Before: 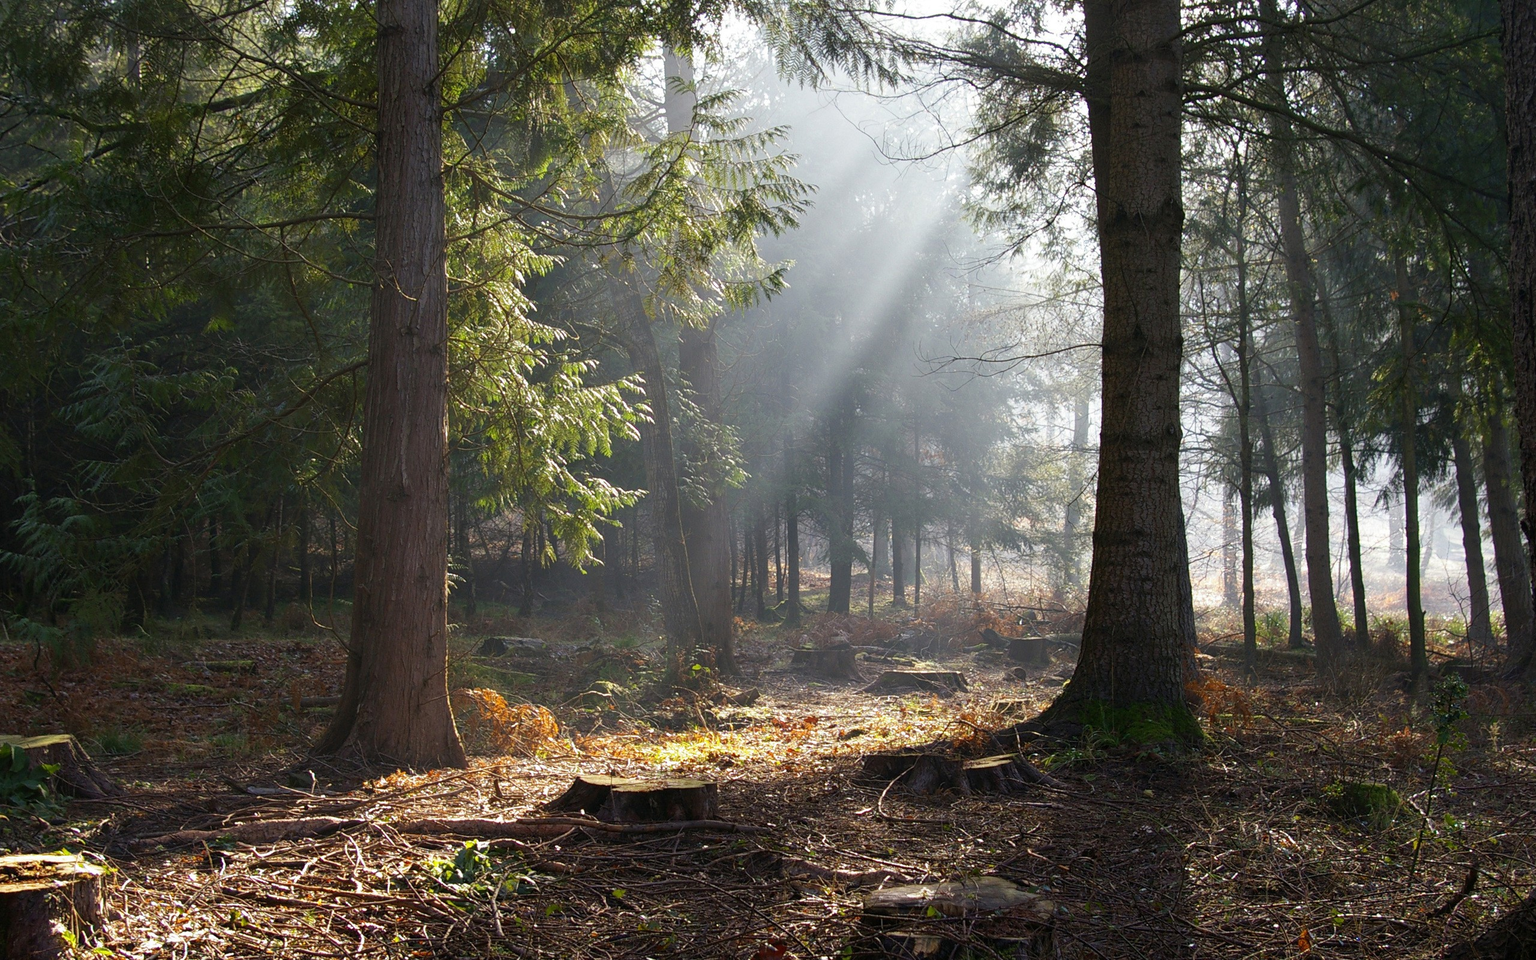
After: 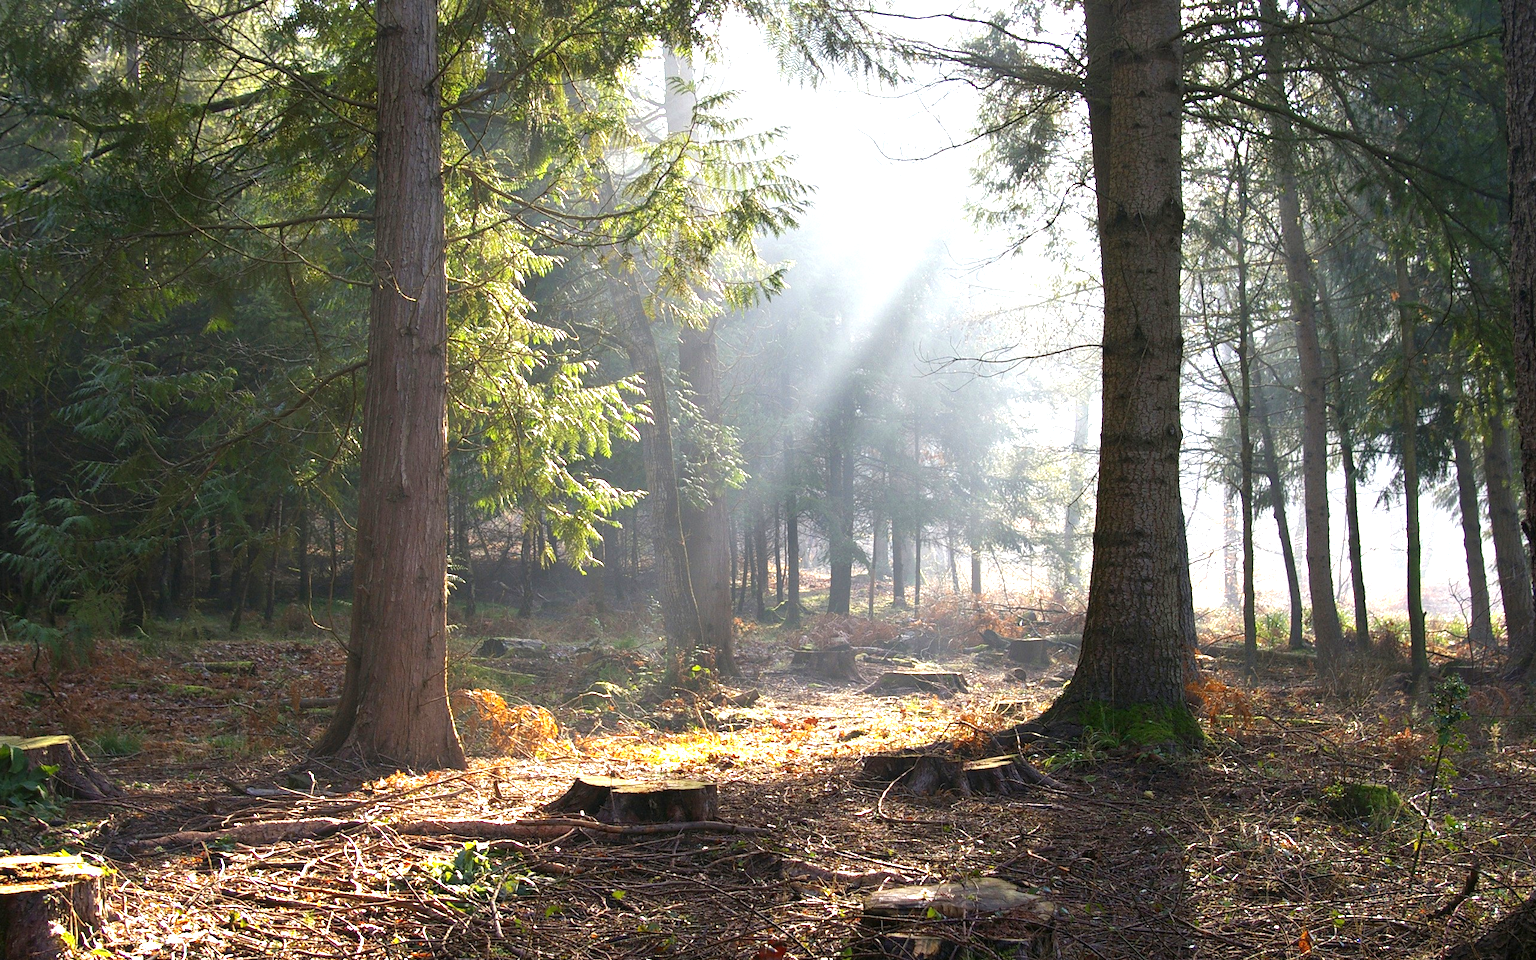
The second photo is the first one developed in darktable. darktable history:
crop and rotate: left 0.109%, bottom 0.007%
exposure: exposure 1.092 EV, compensate highlight preservation false
